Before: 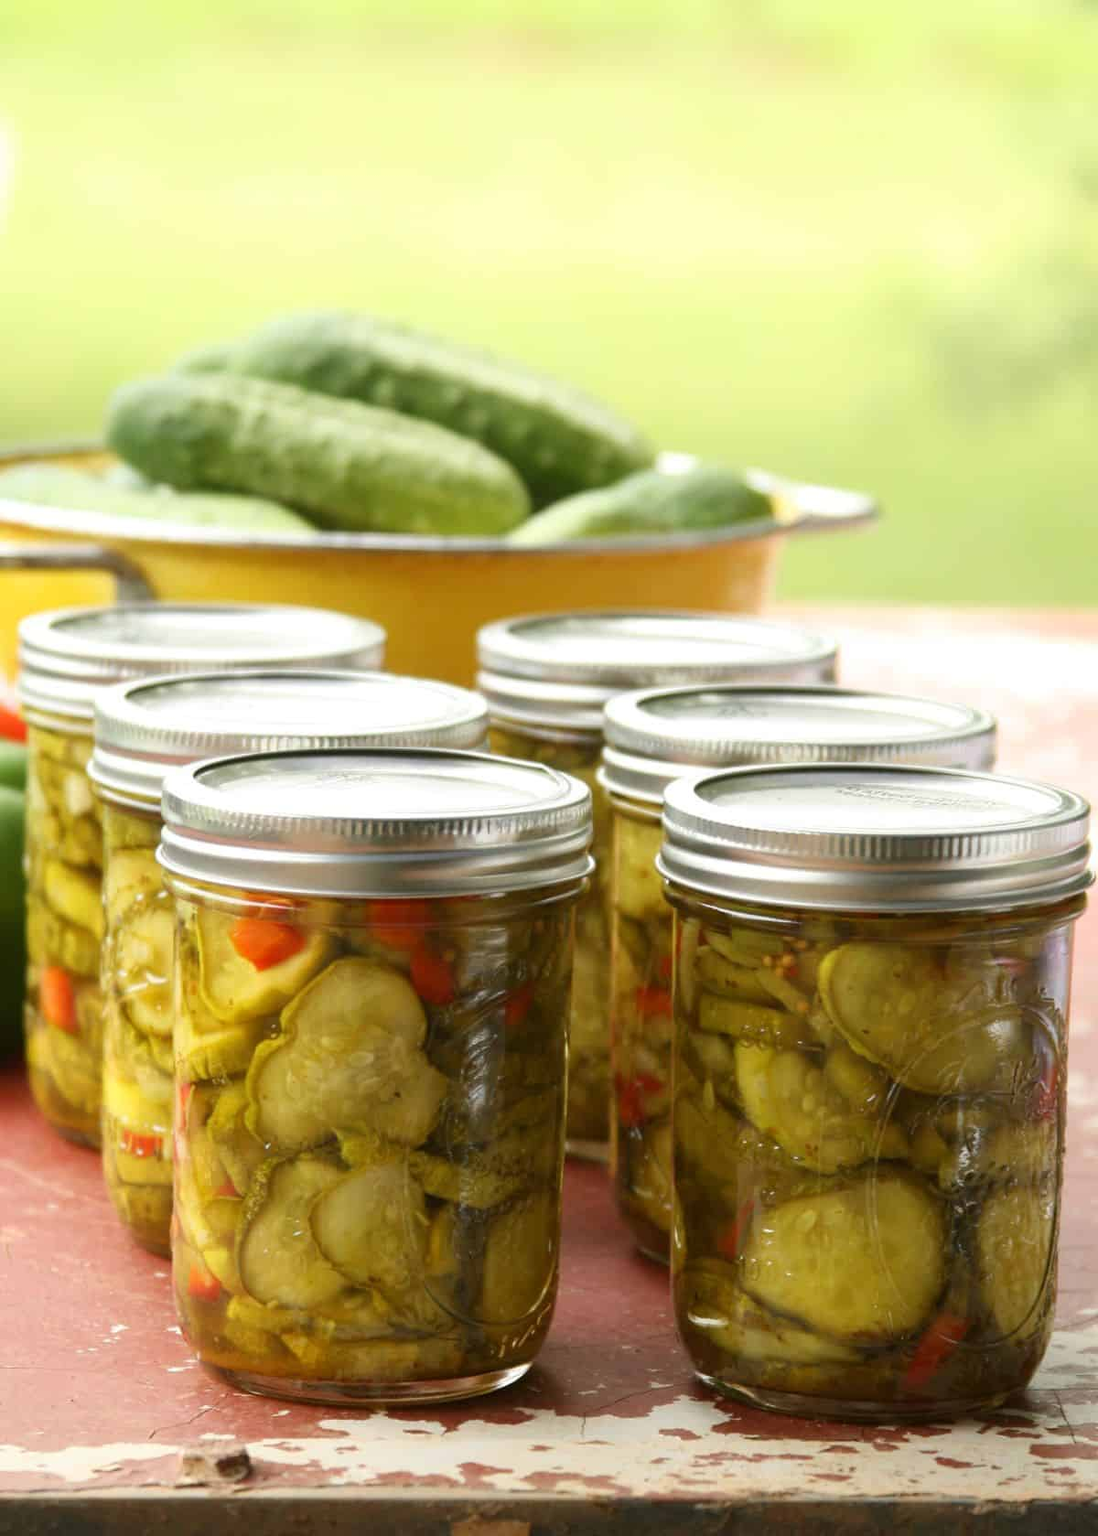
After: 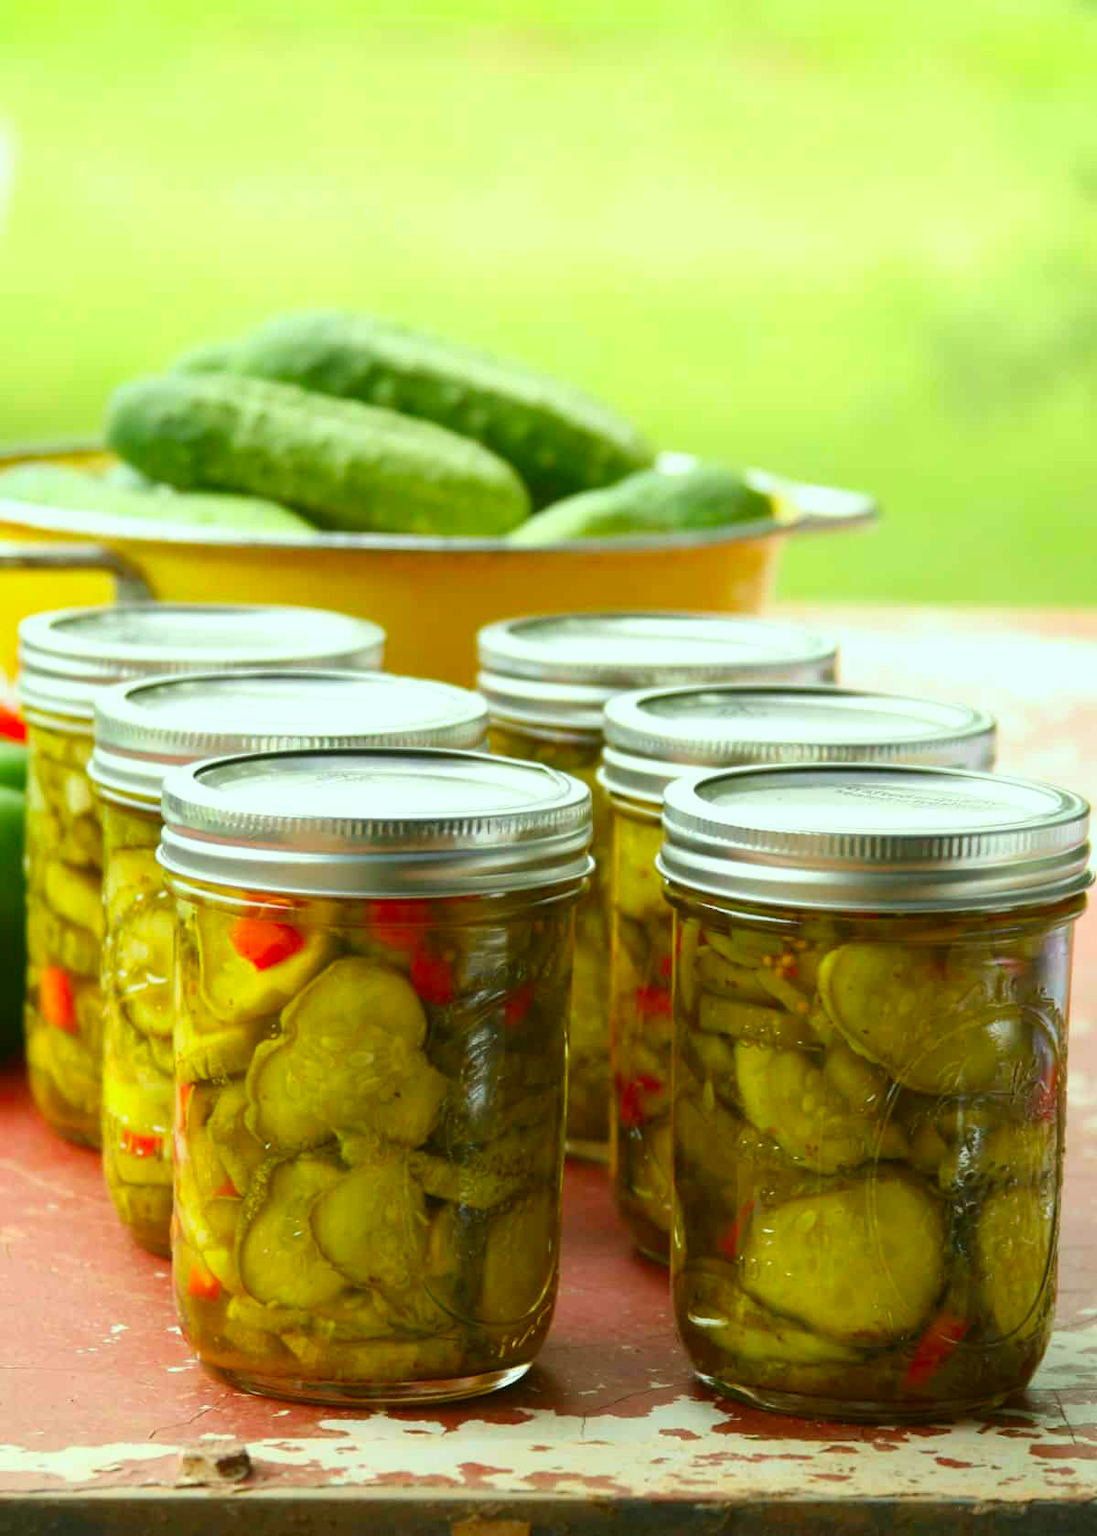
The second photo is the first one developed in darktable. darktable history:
color correction: highlights a* -7.59, highlights b* 1.34, shadows a* -3.13, saturation 1.45
